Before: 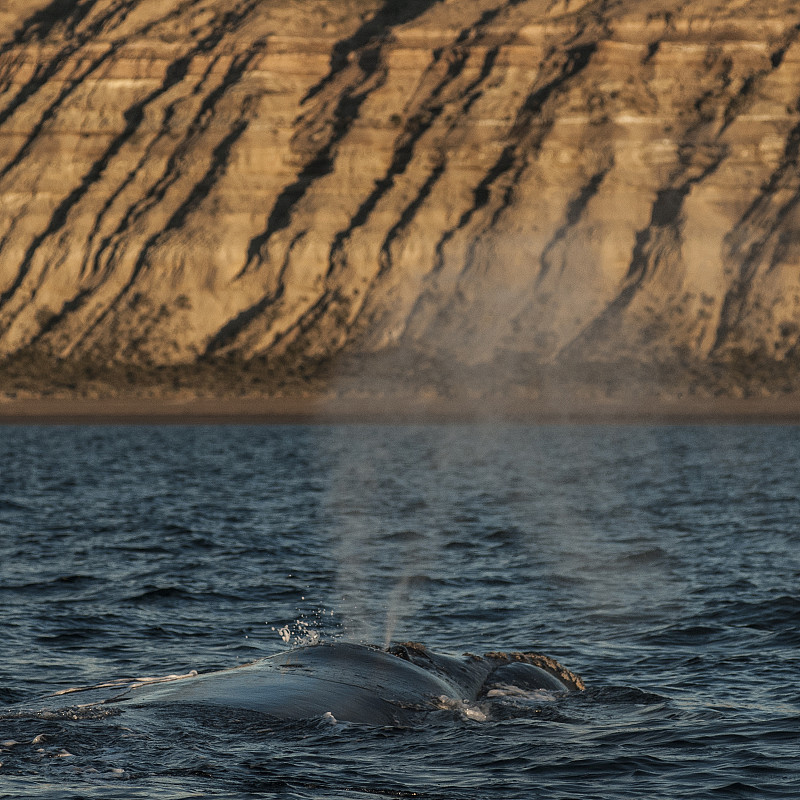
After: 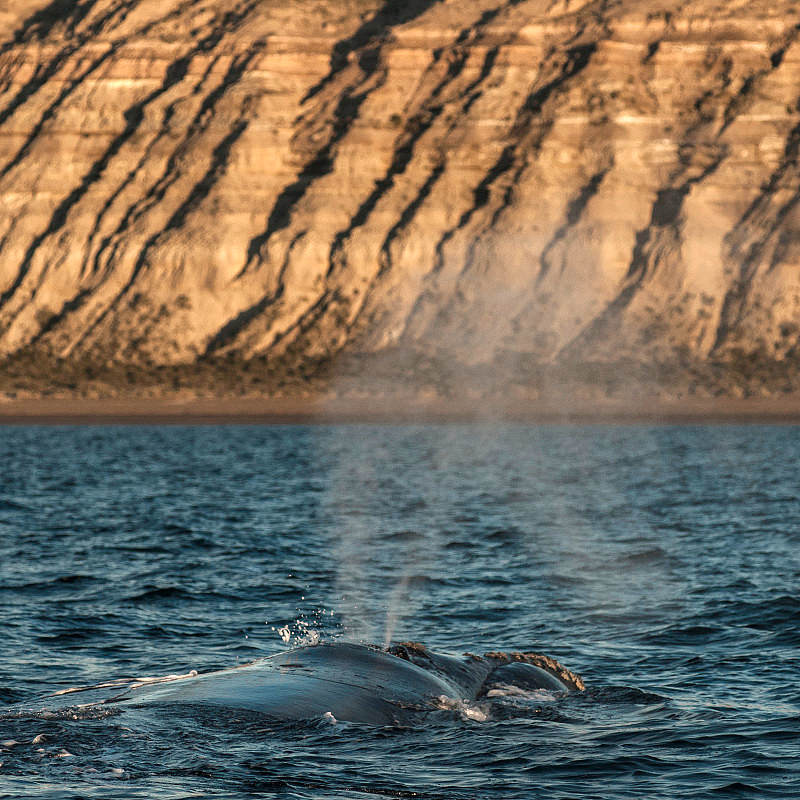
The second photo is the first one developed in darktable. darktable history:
color balance rgb: linear chroma grading › shadows 19.44%, linear chroma grading › highlights 3.42%, linear chroma grading › mid-tones 10.16%
exposure: black level correction 0, exposure 0.7 EV, compensate exposure bias true, compensate highlight preservation false
contrast brightness saturation: saturation -0.17
